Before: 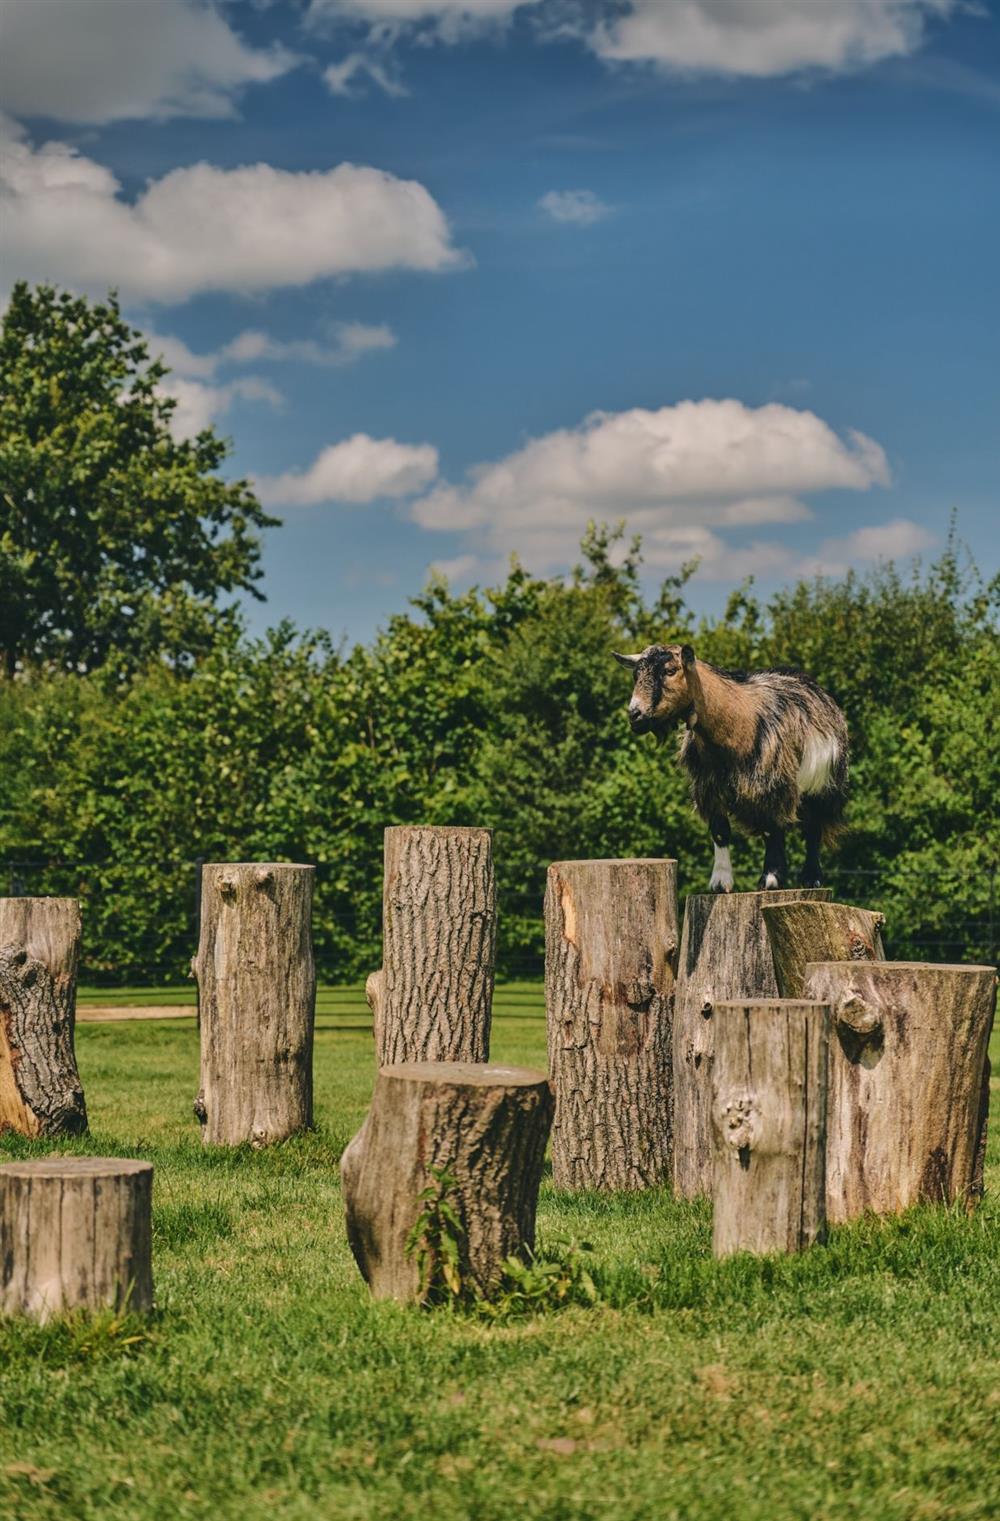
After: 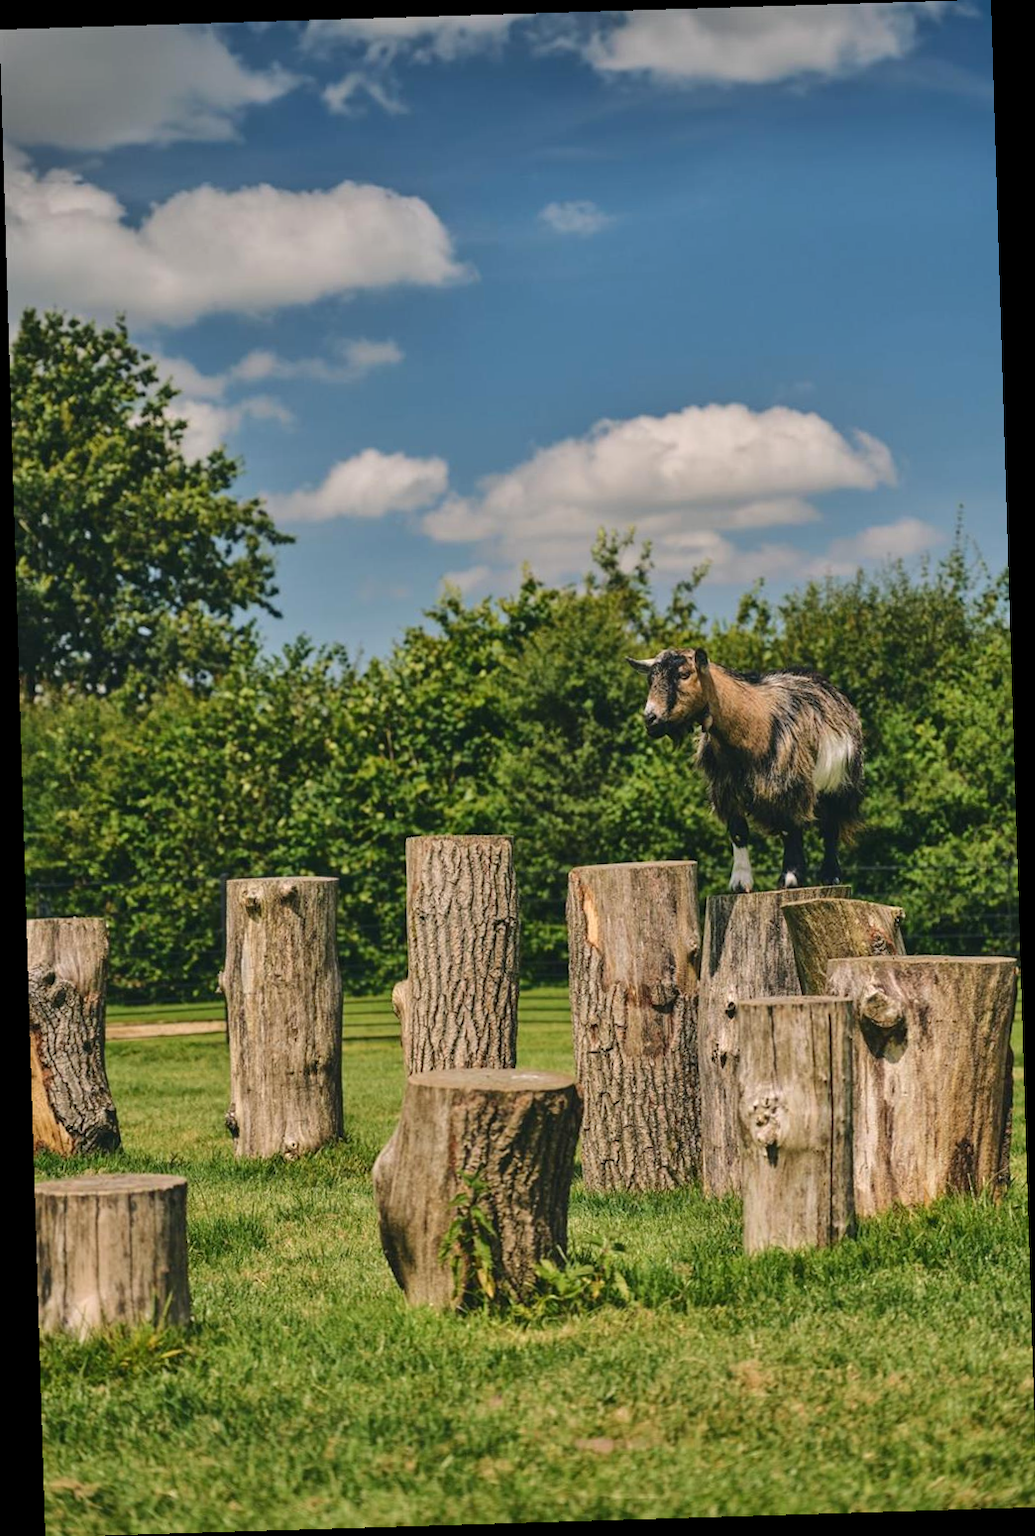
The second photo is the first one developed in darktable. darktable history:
levels: mode automatic
rotate and perspective: rotation -1.75°, automatic cropping off
